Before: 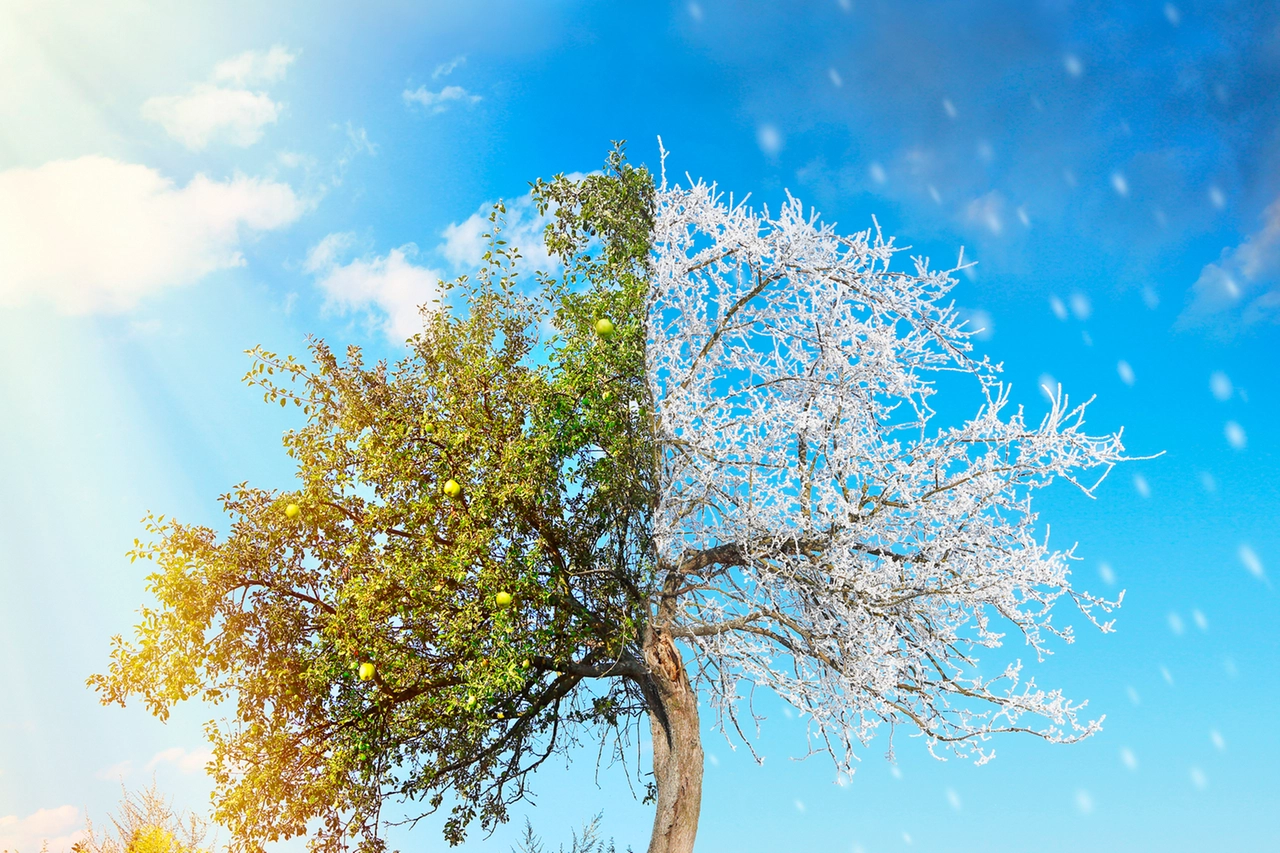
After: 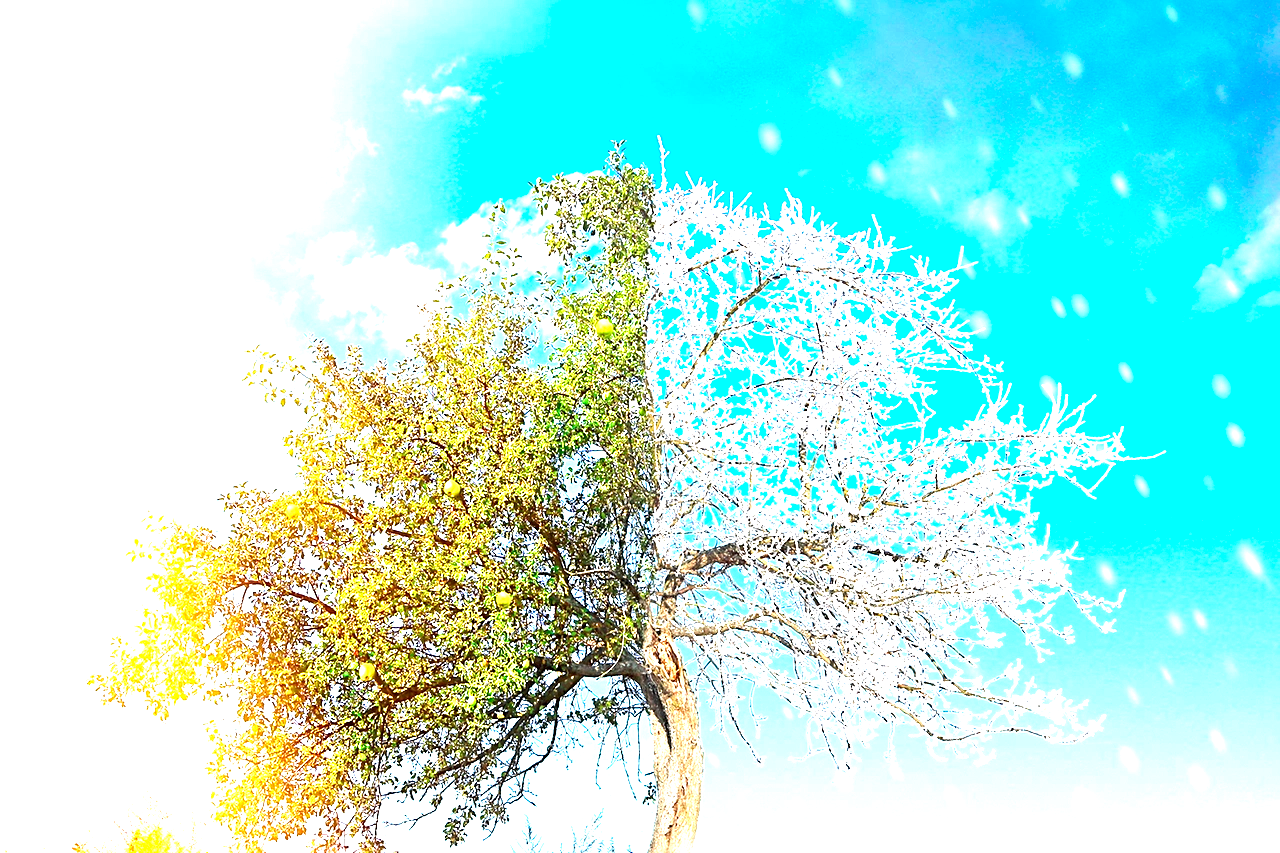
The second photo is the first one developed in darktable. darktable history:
sharpen: on, module defaults
haze removal: compatibility mode true, adaptive false
exposure: black level correction 0.001, exposure 1.813 EV, compensate highlight preservation false
